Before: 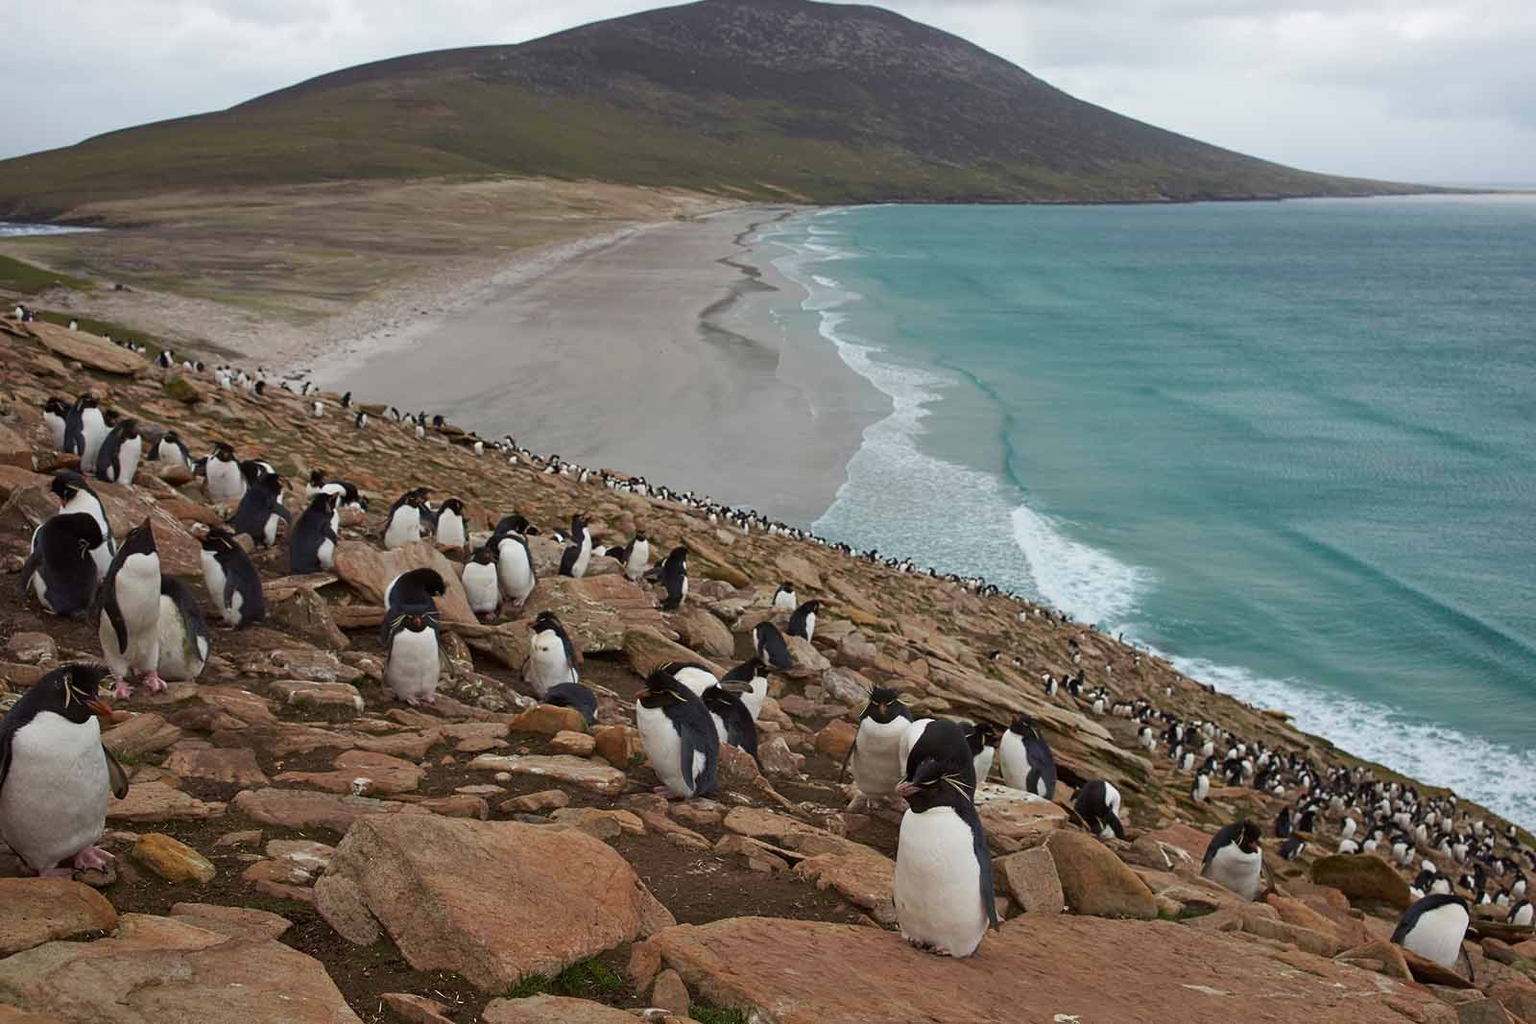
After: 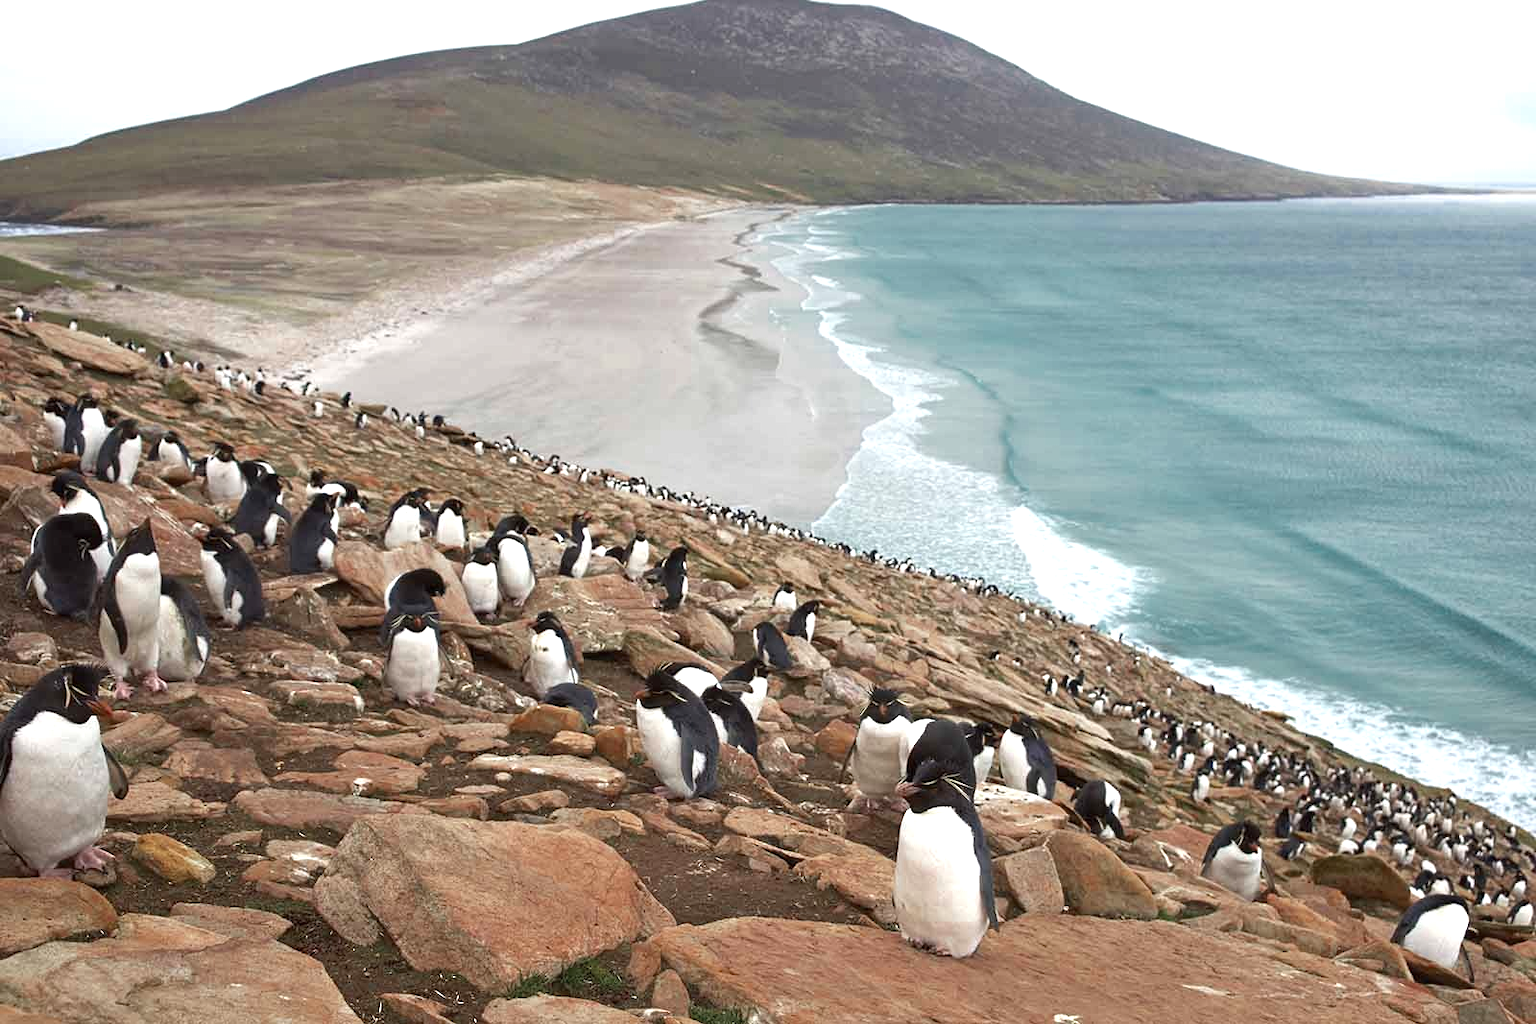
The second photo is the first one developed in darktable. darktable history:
color zones: curves: ch0 [(0, 0.5) (0.125, 0.4) (0.25, 0.5) (0.375, 0.4) (0.5, 0.4) (0.625, 0.35) (0.75, 0.35) (0.875, 0.5)]; ch1 [(0, 0.35) (0.125, 0.45) (0.25, 0.35) (0.375, 0.35) (0.5, 0.35) (0.625, 0.35) (0.75, 0.45) (0.875, 0.35)]; ch2 [(0, 0.6) (0.125, 0.5) (0.25, 0.5) (0.375, 0.6) (0.5, 0.6) (0.625, 0.5) (0.75, 0.5) (0.875, 0.5)]
exposure: exposure 1.158 EV, compensate highlight preservation false
tone equalizer: smoothing diameter 2.16%, edges refinement/feathering 16.04, mask exposure compensation -1.57 EV, filter diffusion 5
